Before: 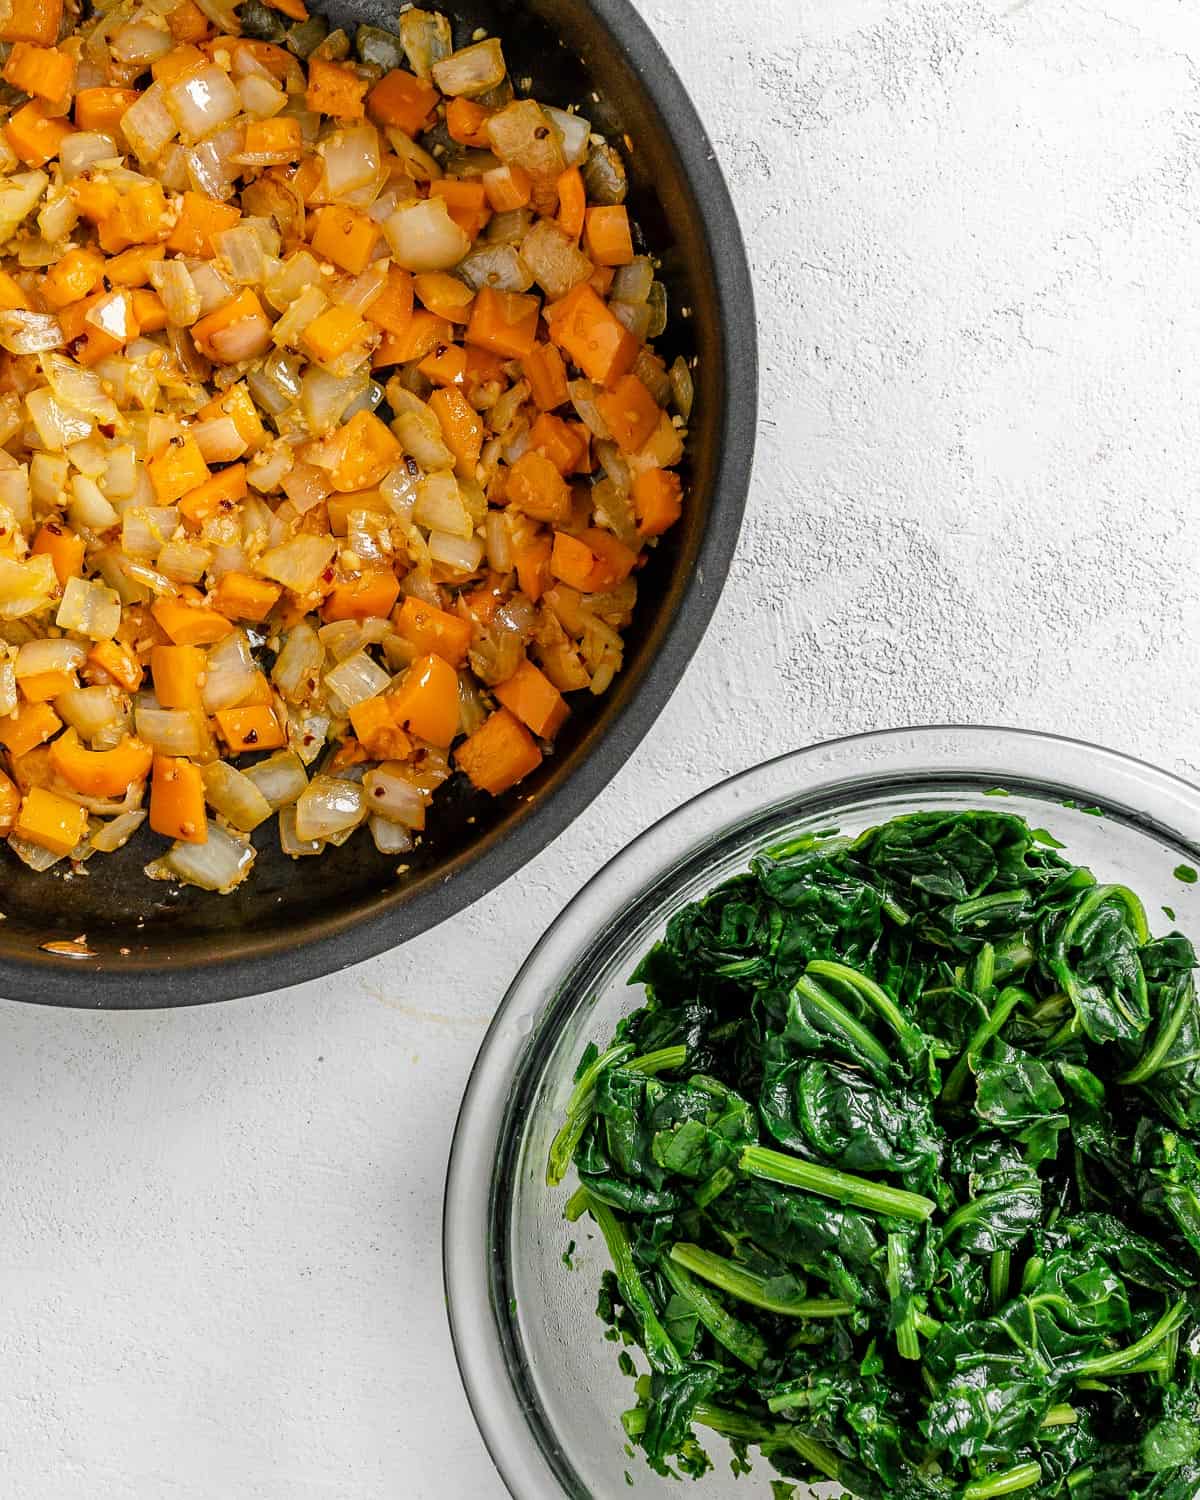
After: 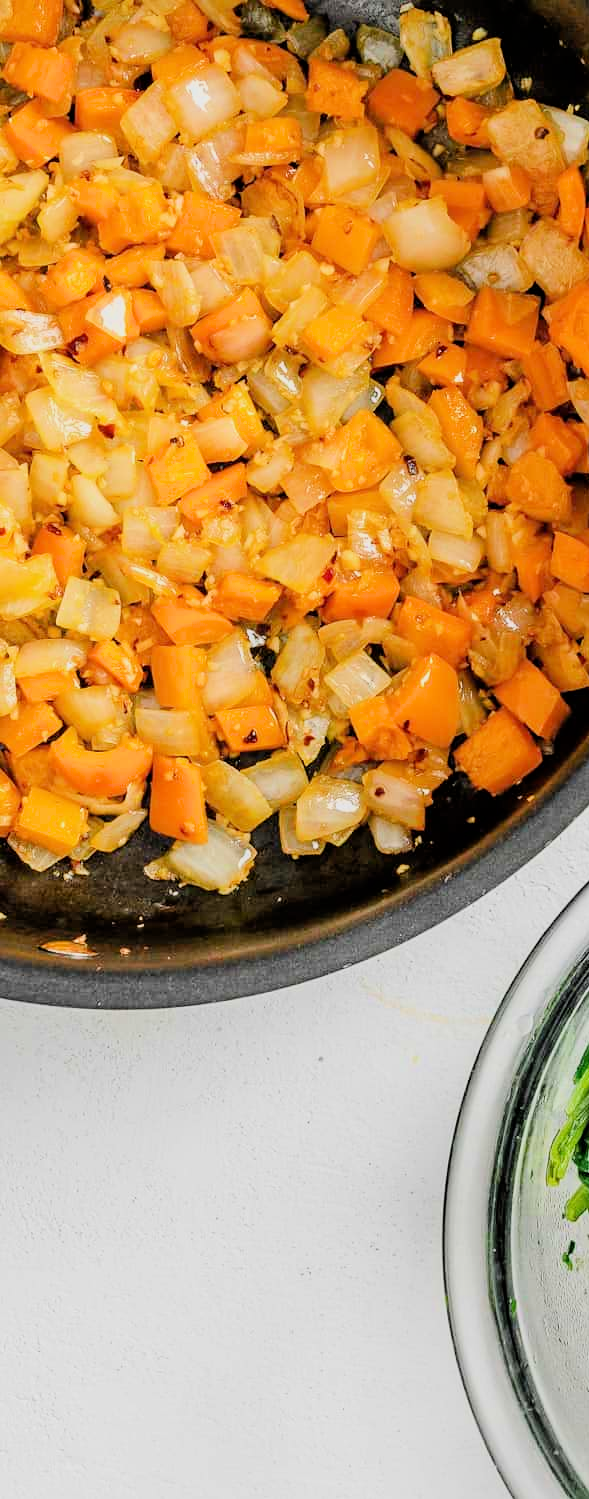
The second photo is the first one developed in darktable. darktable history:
filmic rgb: black relative exposure -7.15 EV, white relative exposure 5.36 EV, hardness 3.02, color science v6 (2022)
exposure: exposure 0.95 EV, compensate highlight preservation false
crop and rotate: left 0%, top 0%, right 50.845%
